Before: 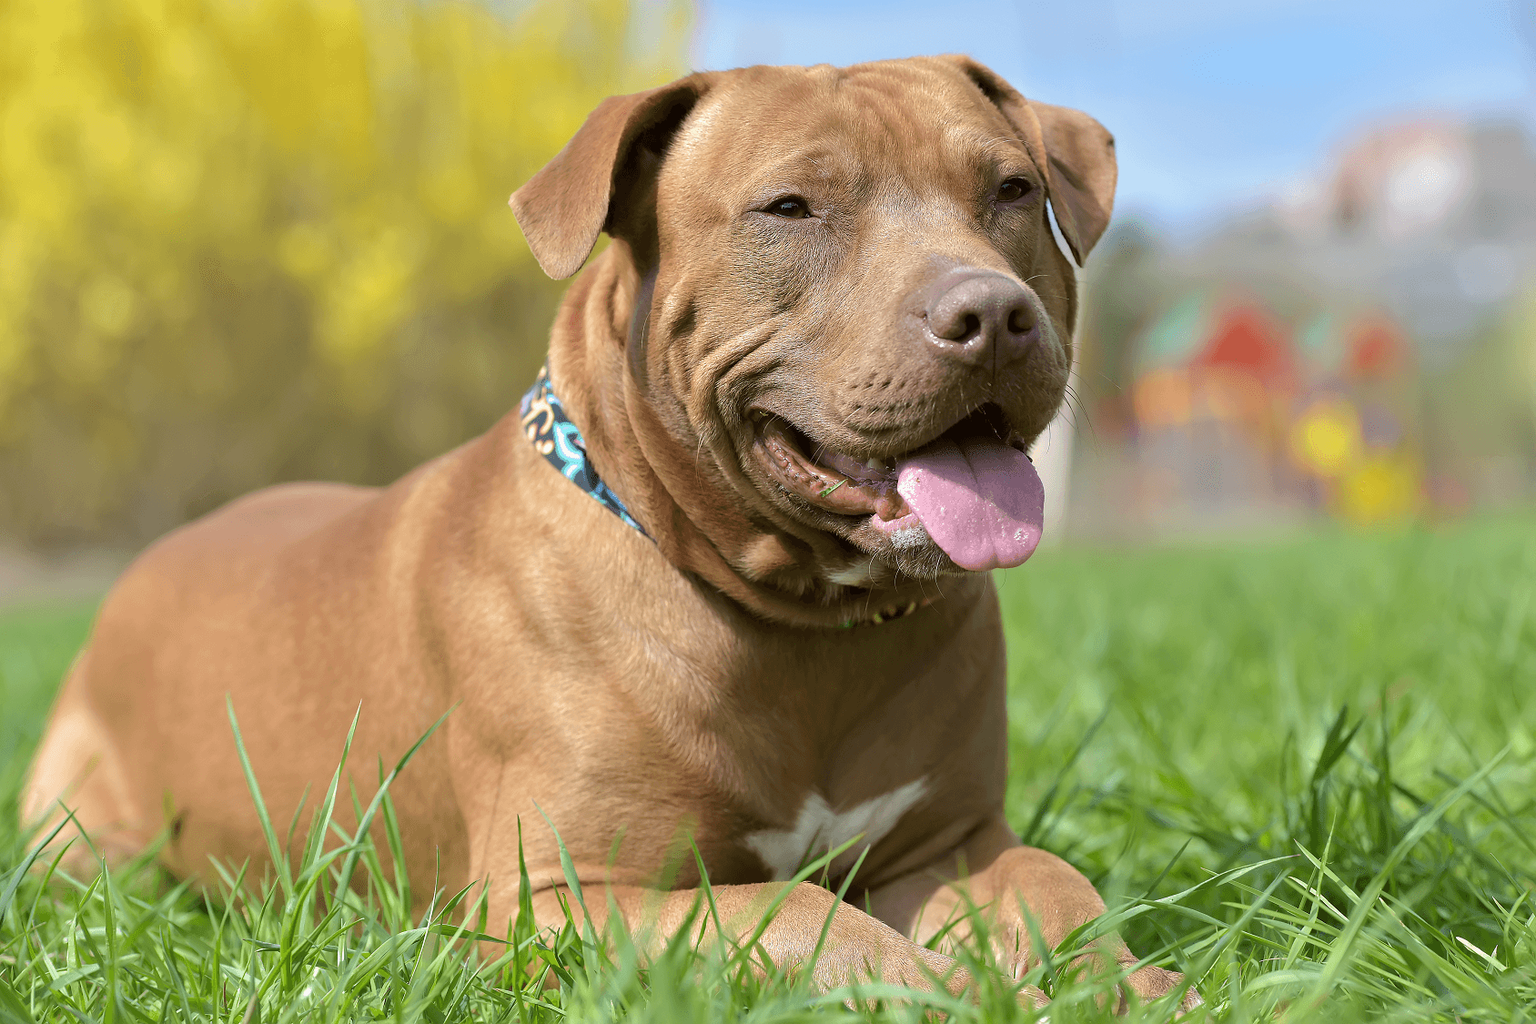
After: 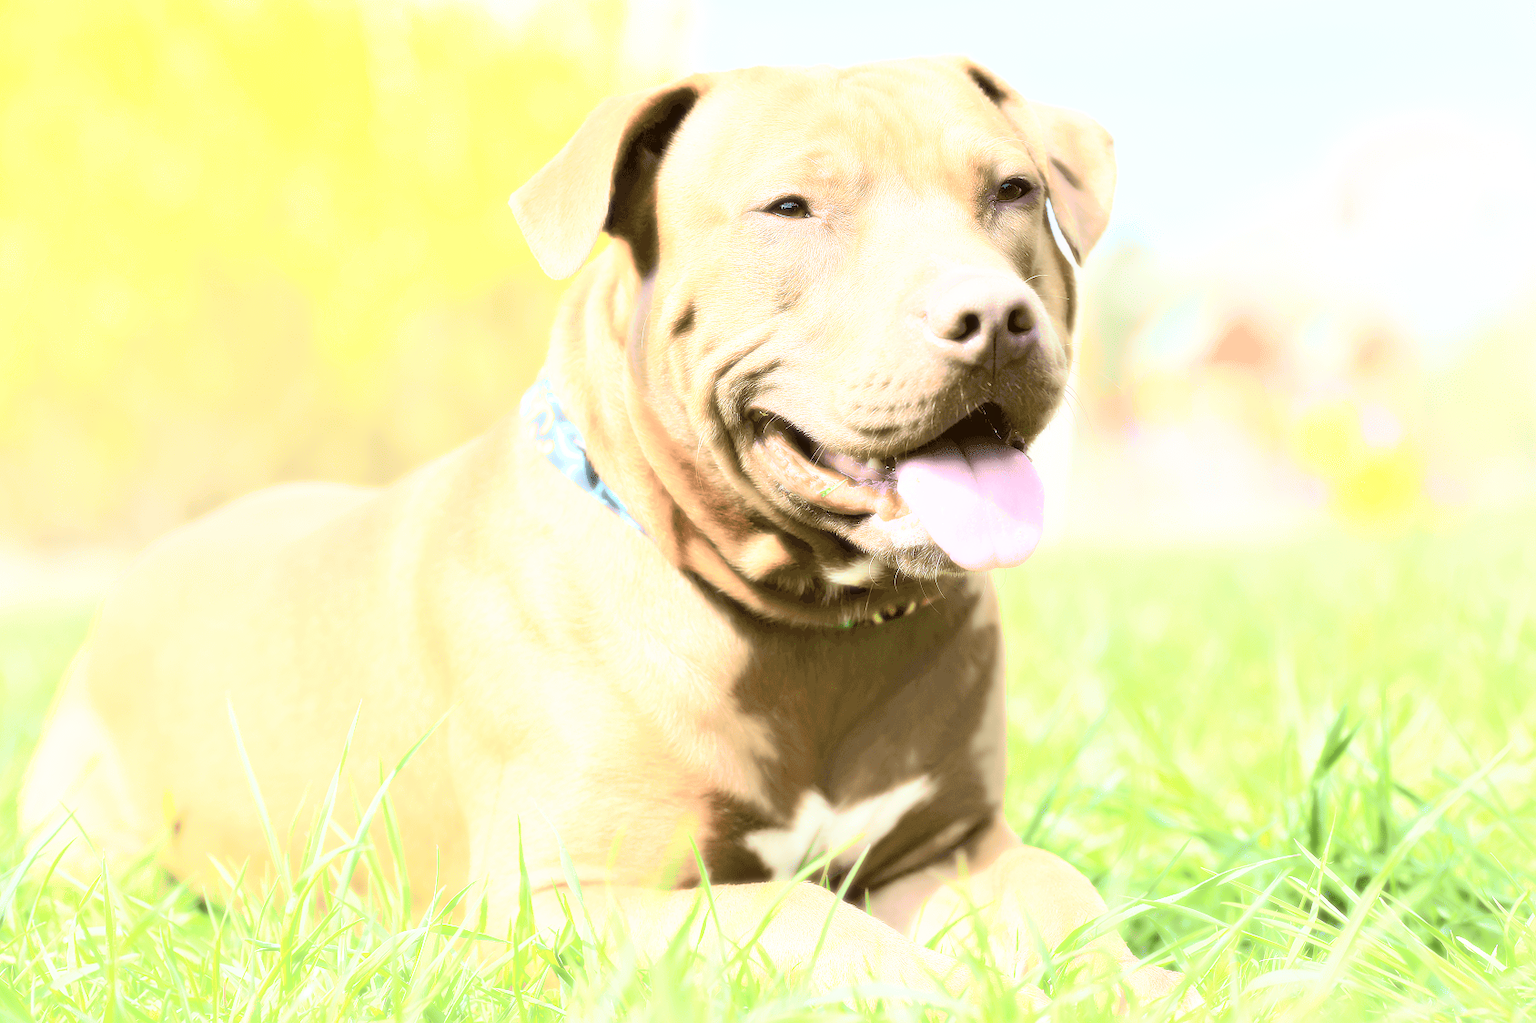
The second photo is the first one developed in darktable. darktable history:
bloom: size 0%, threshold 54.82%, strength 8.31%
exposure: exposure 0.943 EV, compensate highlight preservation false
base curve: curves: ch0 [(0, 0) (0.088, 0.125) (0.176, 0.251) (0.354, 0.501) (0.613, 0.749) (1, 0.877)], preserve colors none
